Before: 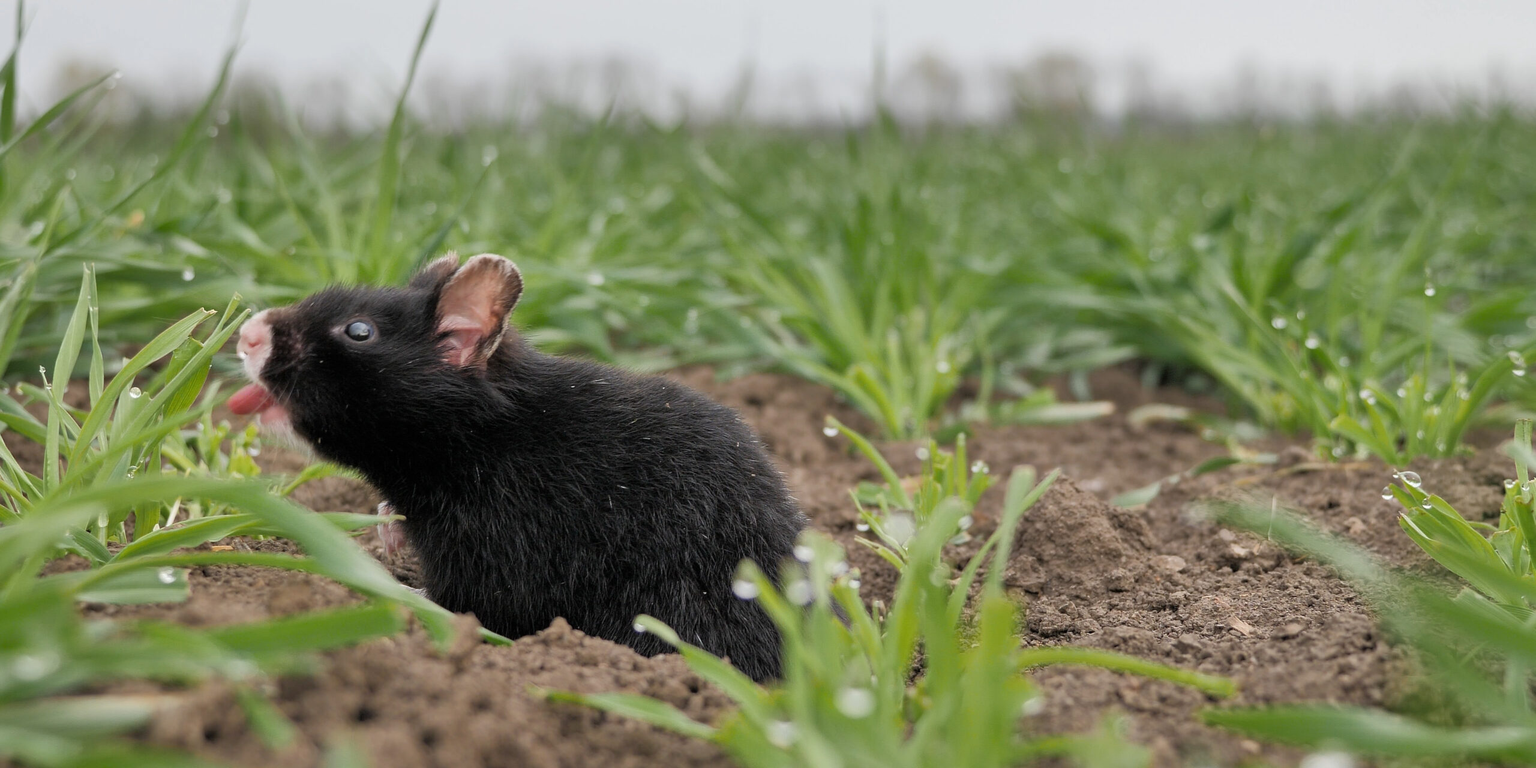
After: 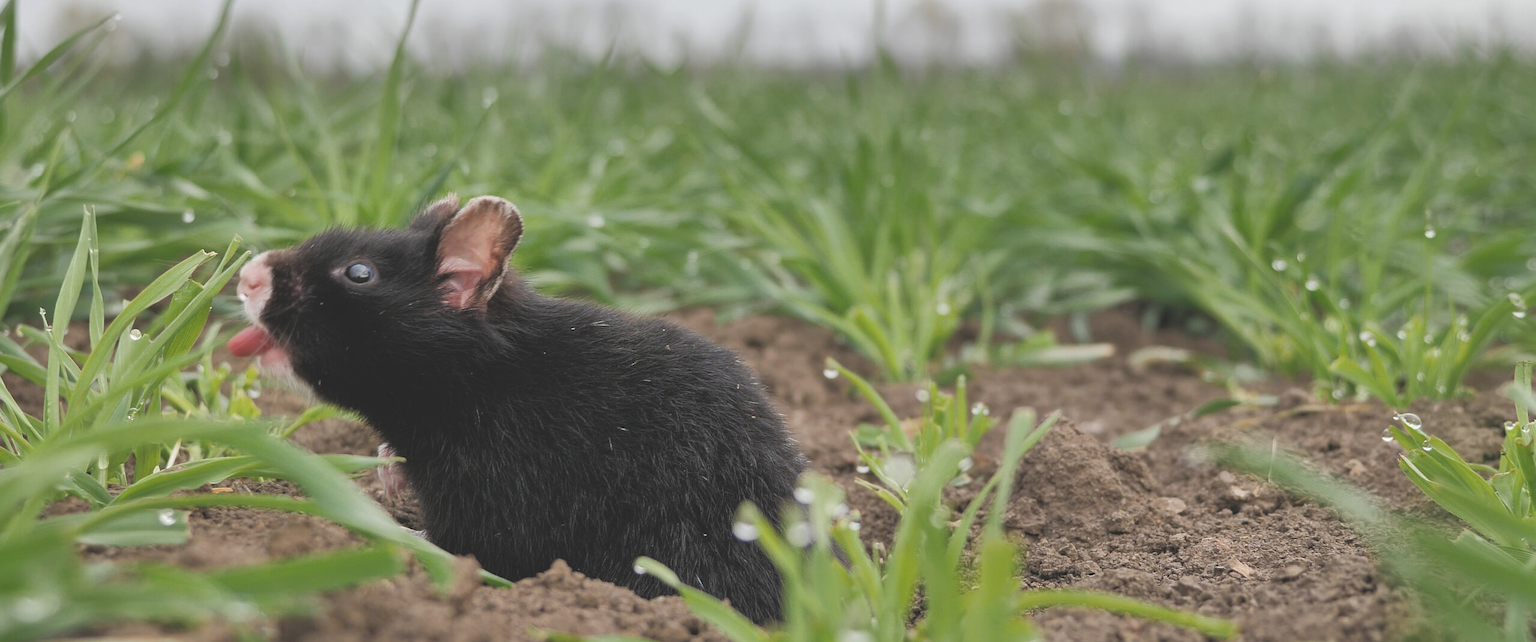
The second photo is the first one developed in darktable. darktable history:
exposure: black level correction -0.023, exposure -0.039 EV, compensate highlight preservation false
crop: top 7.625%, bottom 8.027%
